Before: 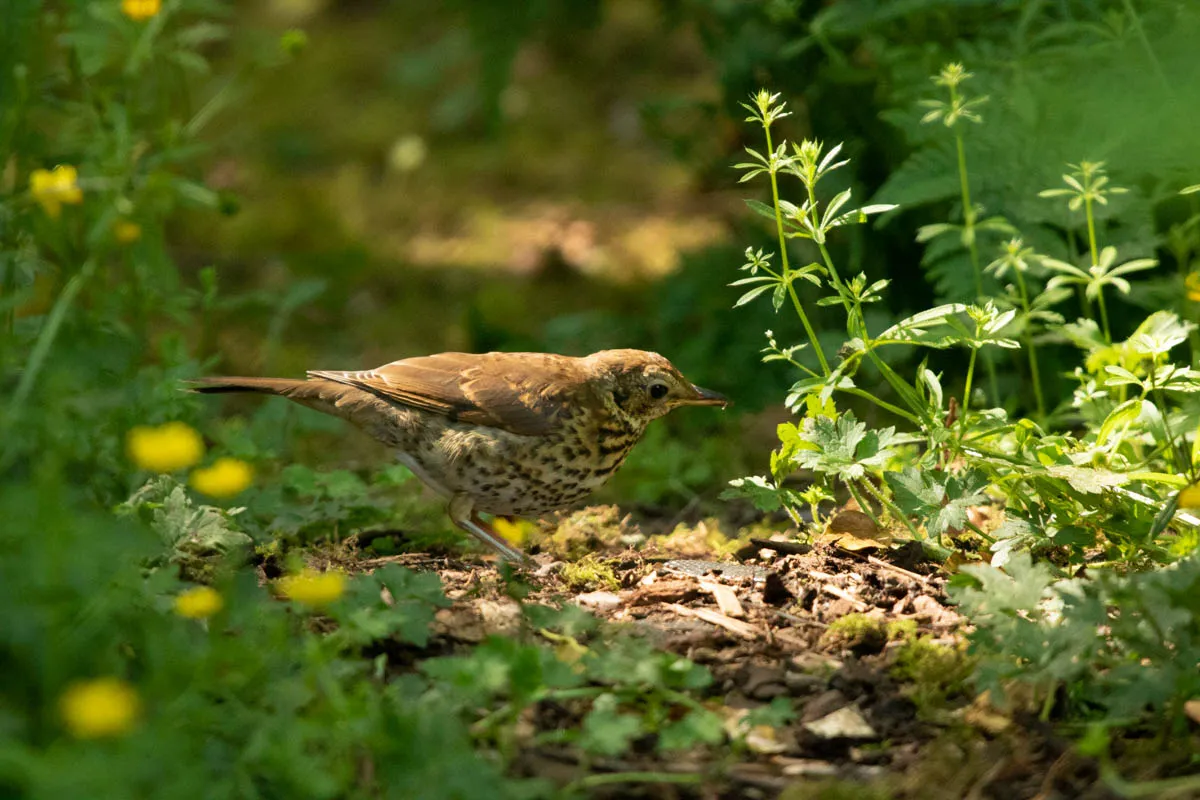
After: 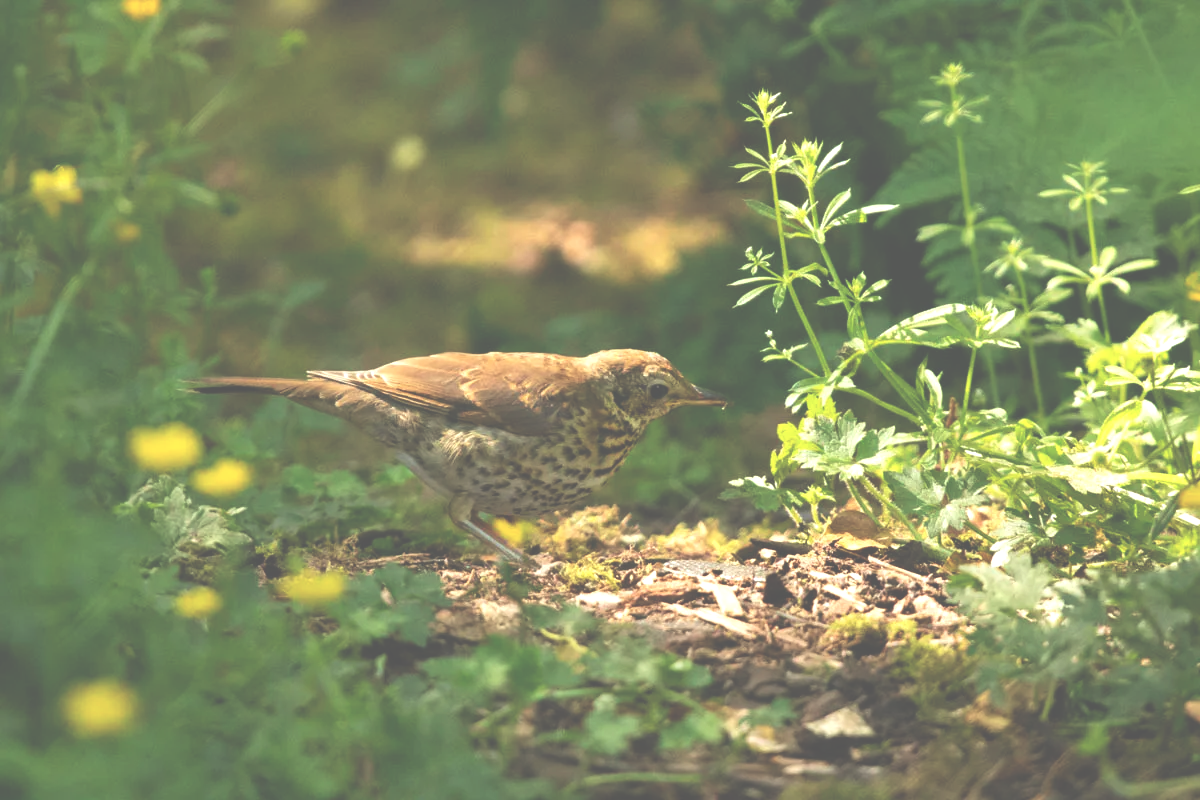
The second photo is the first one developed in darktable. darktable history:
exposure: black level correction -0.072, exposure 0.503 EV, compensate exposure bias true, compensate highlight preservation false
